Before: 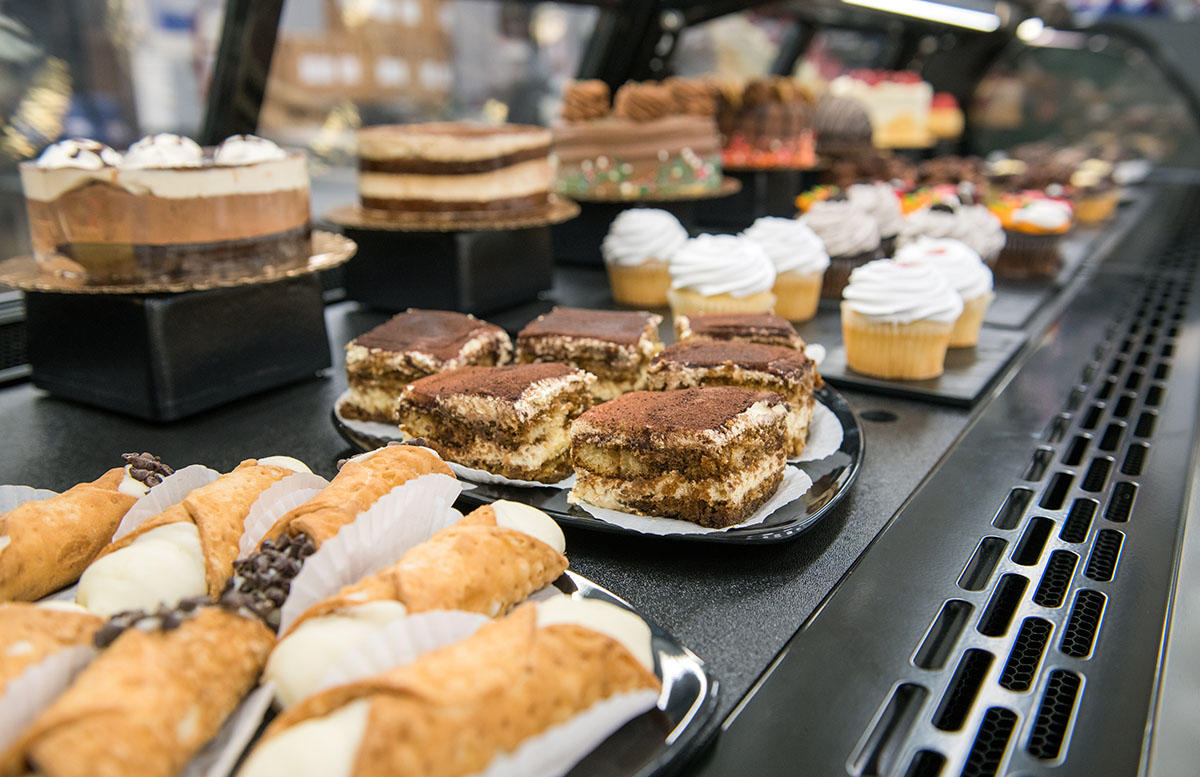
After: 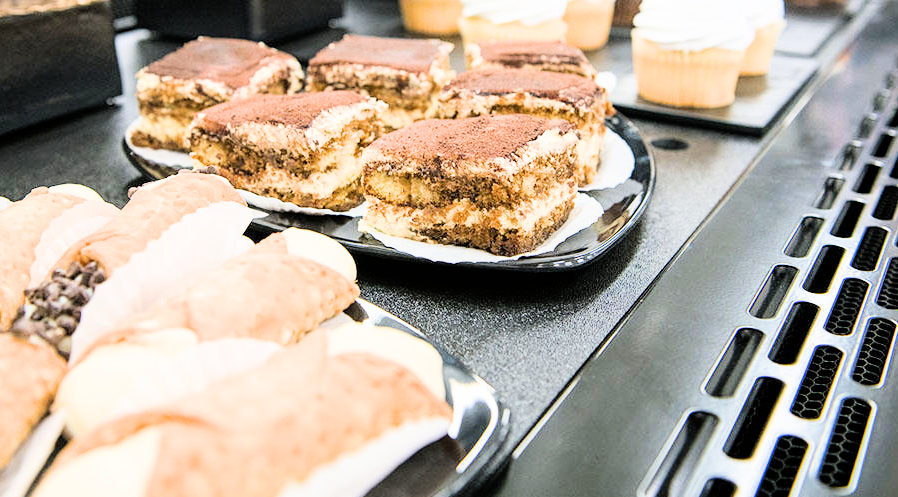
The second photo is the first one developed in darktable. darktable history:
exposure: black level correction 0, exposure 1.755 EV, compensate highlight preservation false
crop and rotate: left 17.451%, top 35.122%, right 7.668%, bottom 0.787%
filmic rgb: black relative exposure -7.65 EV, white relative exposure 4.56 EV, hardness 3.61, contrast 1.264
